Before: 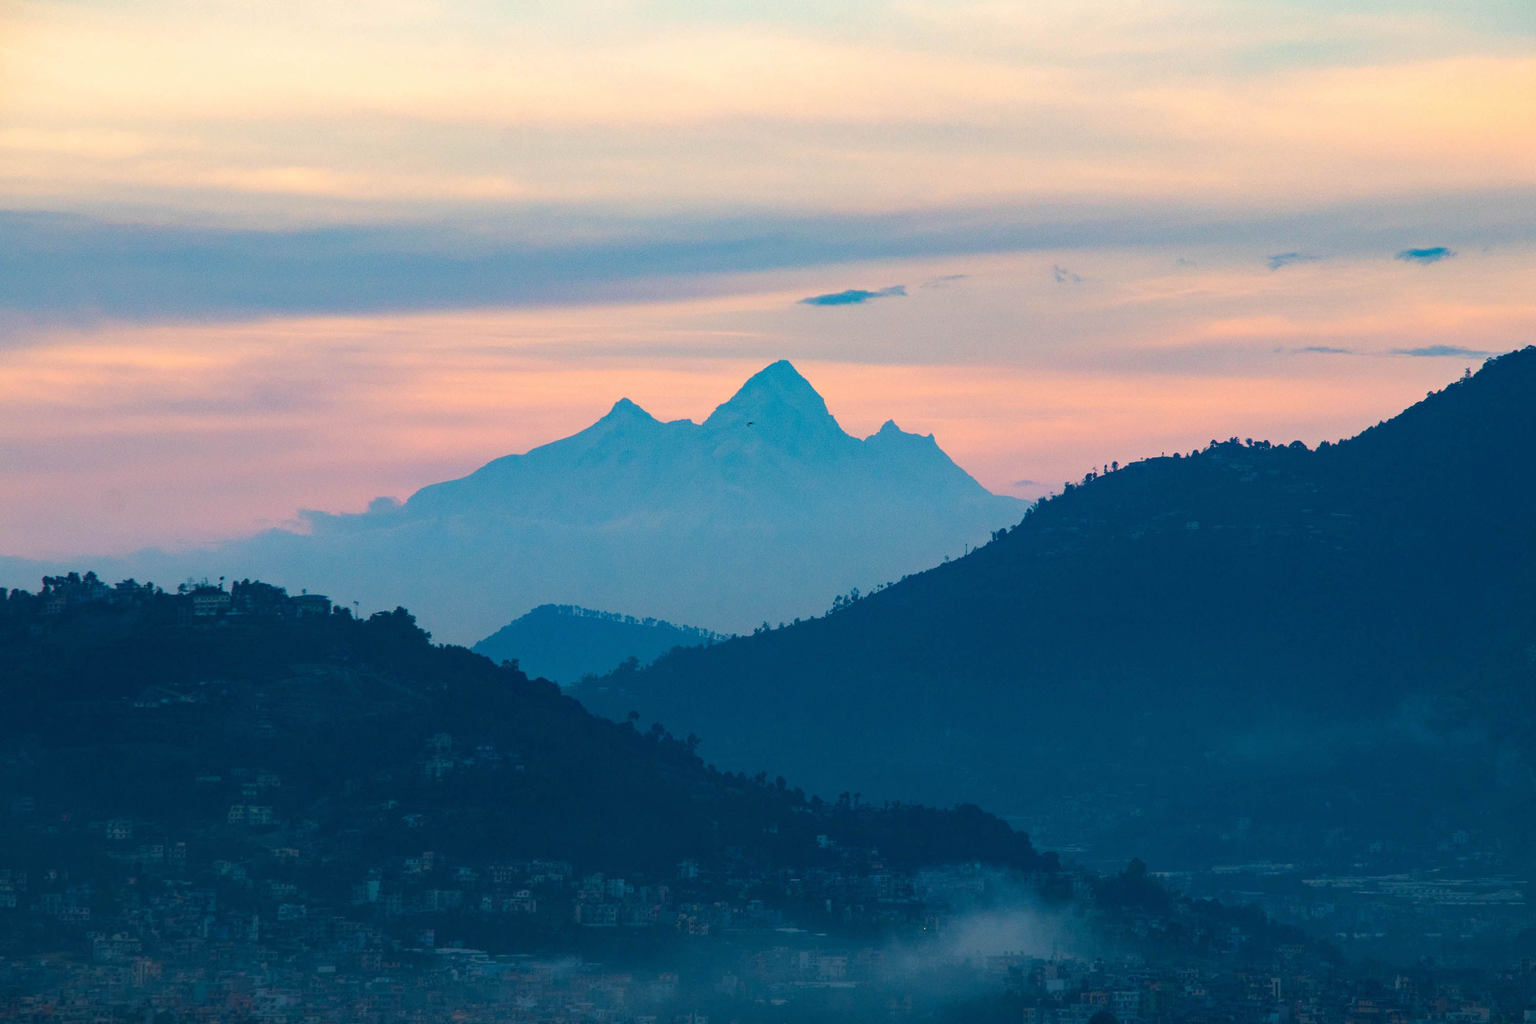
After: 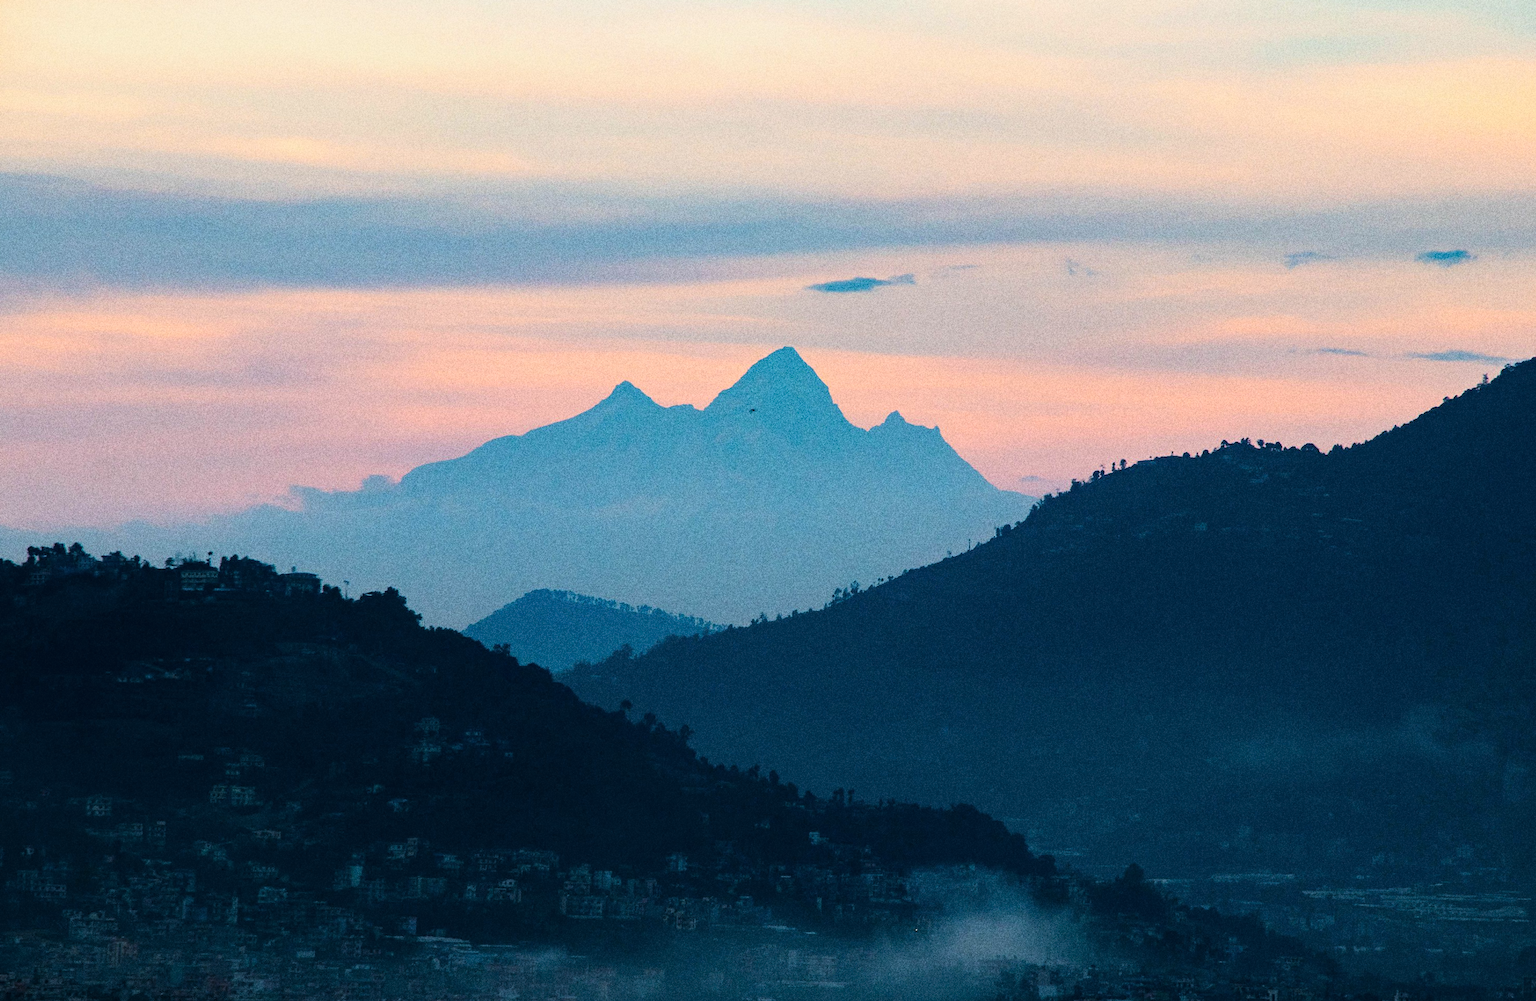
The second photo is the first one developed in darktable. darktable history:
filmic rgb: black relative exposure -4 EV, white relative exposure 3 EV, hardness 3.02, contrast 1.5
rotate and perspective: rotation 1.57°, crop left 0.018, crop right 0.982, crop top 0.039, crop bottom 0.961
grain: strength 49.07%
